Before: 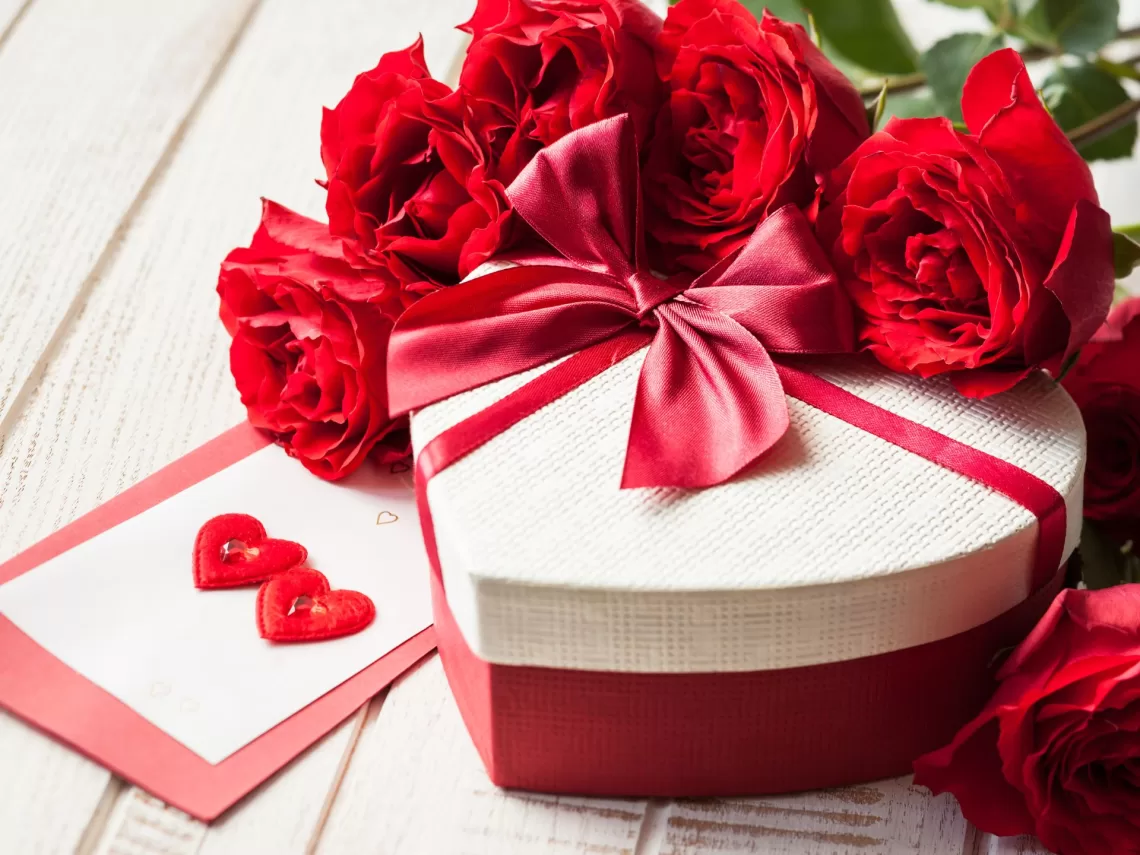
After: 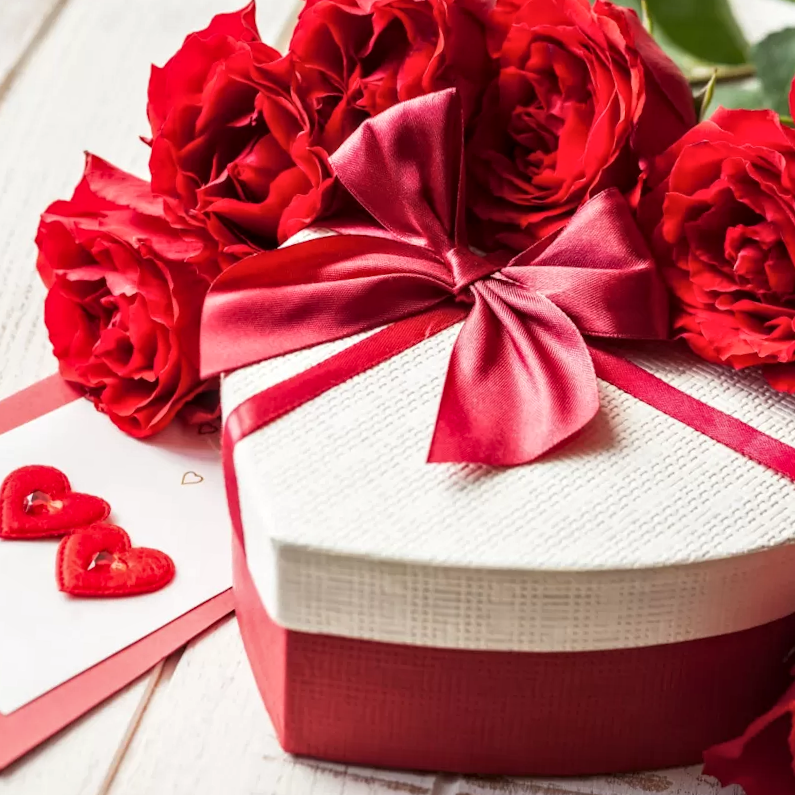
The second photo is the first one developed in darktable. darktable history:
local contrast: on, module defaults
crop and rotate: angle -3.27°, left 14.277%, top 0.028%, right 10.766%, bottom 0.028%
